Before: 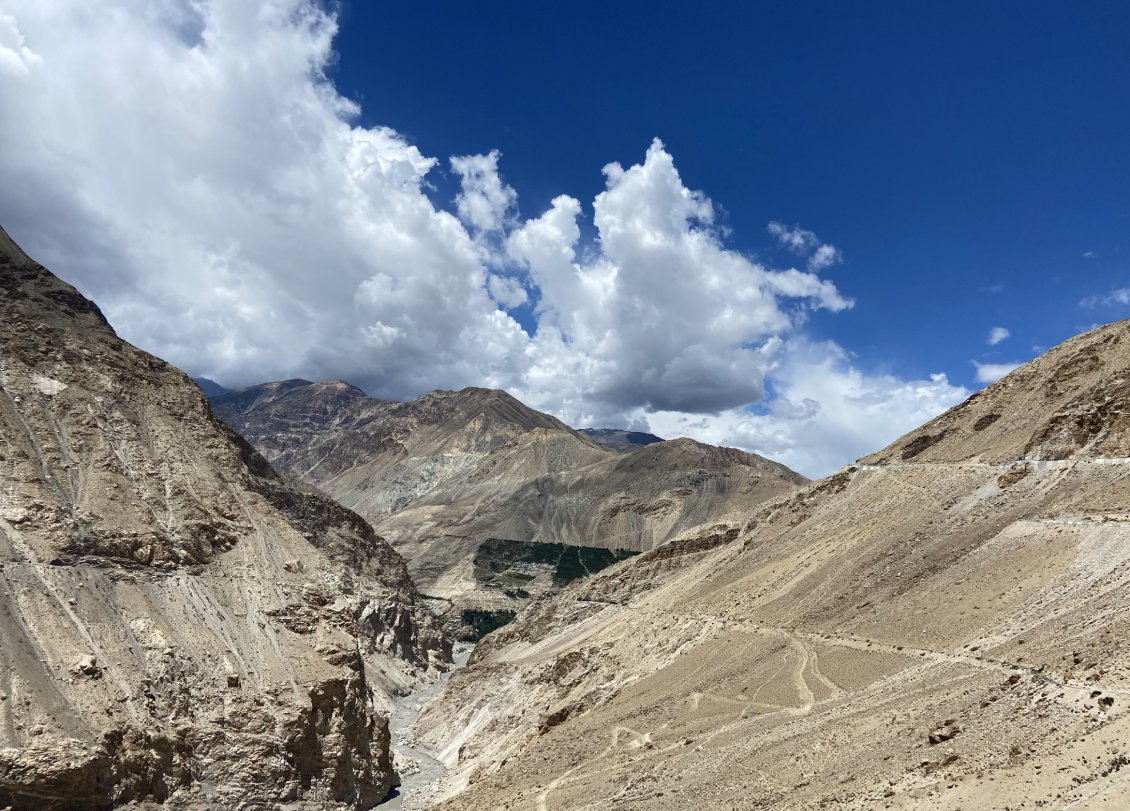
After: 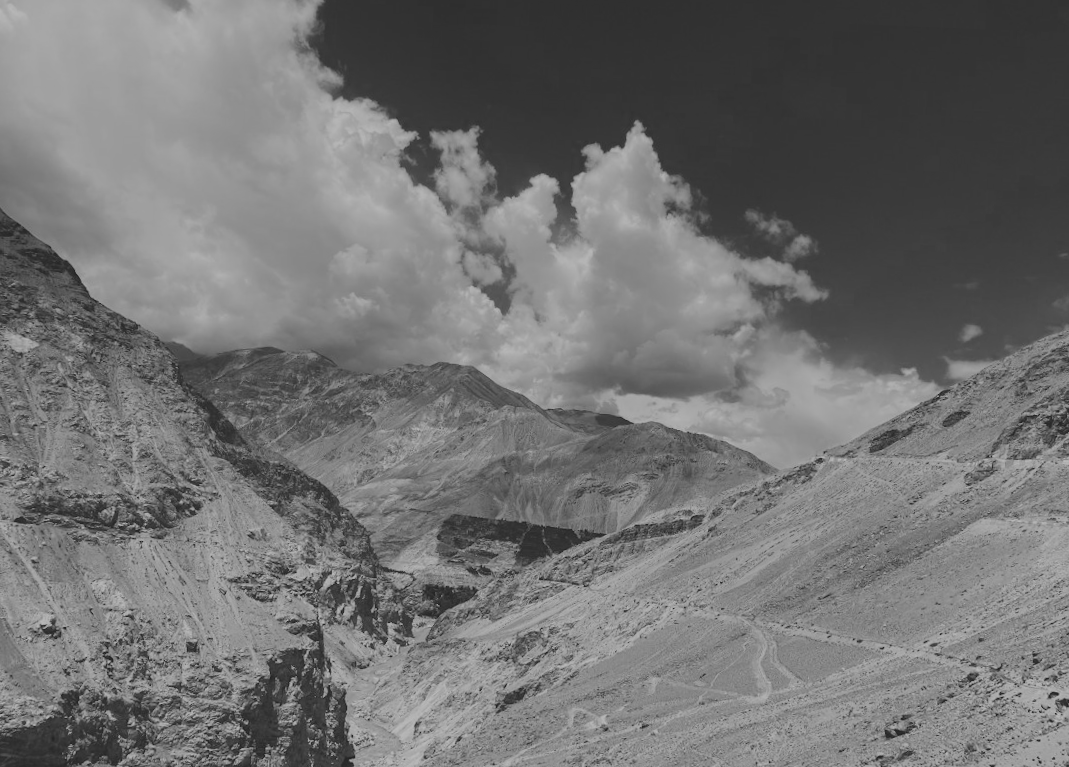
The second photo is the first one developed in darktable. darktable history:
filmic rgb: black relative exposure -8.79 EV, white relative exposure 4.98 EV, threshold 6 EV, target black luminance 0%, hardness 3.77, latitude 66.34%, contrast 0.822, highlights saturation mix 10%, shadows ↔ highlights balance 20%, add noise in highlights 0.1, color science v4 (2020), iterations of high-quality reconstruction 0, type of noise poissonian, enable highlight reconstruction true
exposure: black level correction -0.025, exposure -0.117 EV, compensate highlight preservation false
monochrome: a -92.57, b 58.91
crop and rotate: angle -2.38°
